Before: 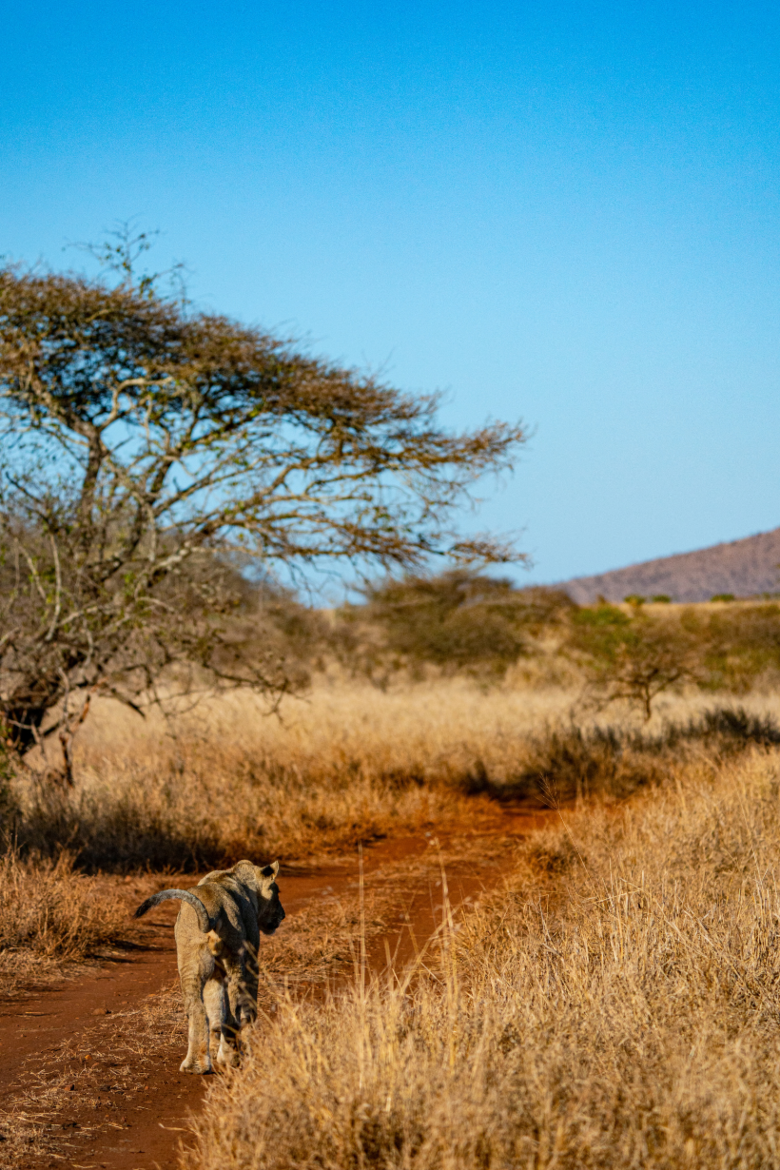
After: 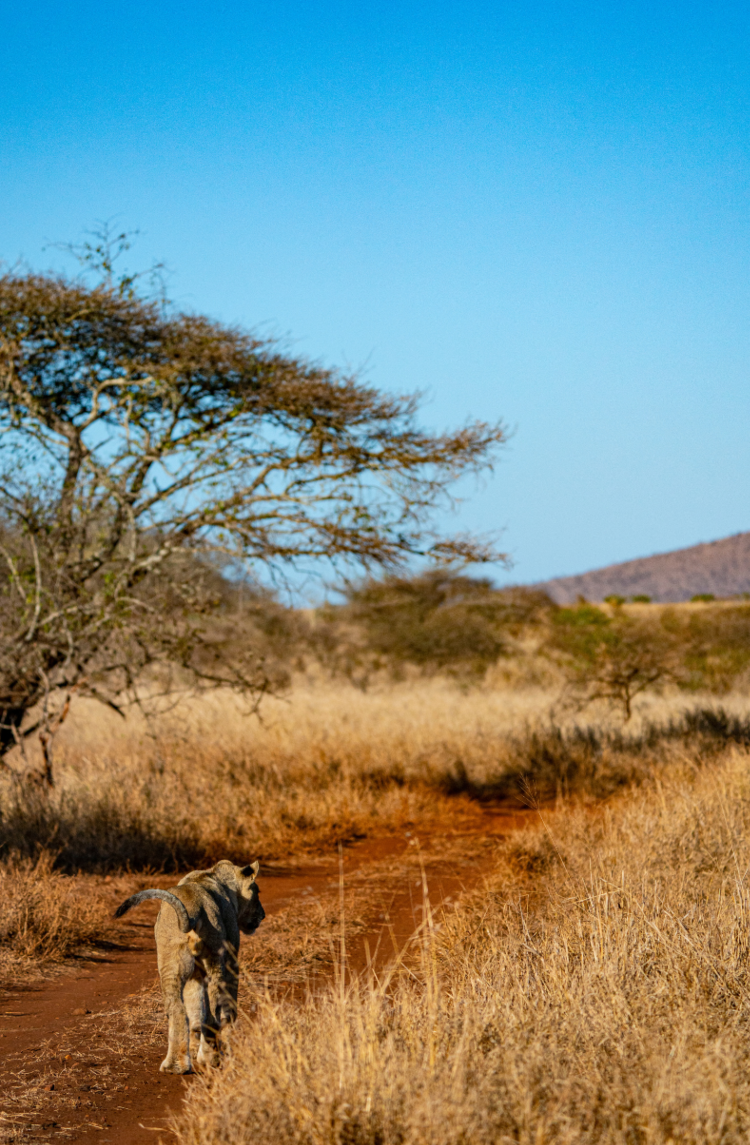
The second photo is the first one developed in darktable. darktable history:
crop and rotate: left 2.625%, right 1.199%, bottom 2.122%
